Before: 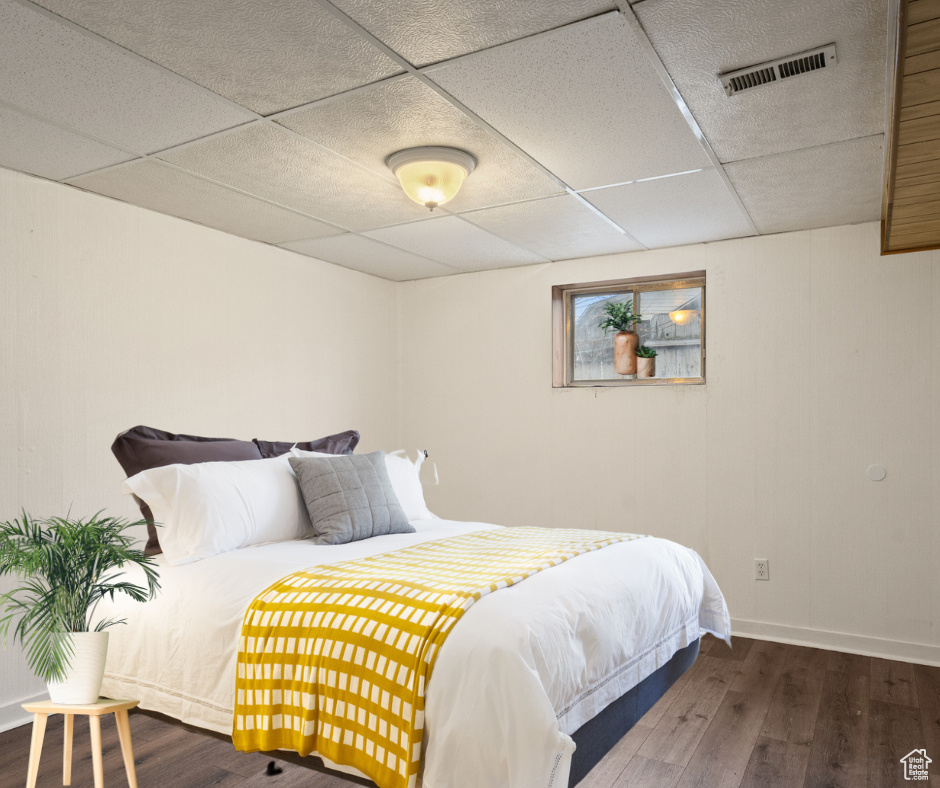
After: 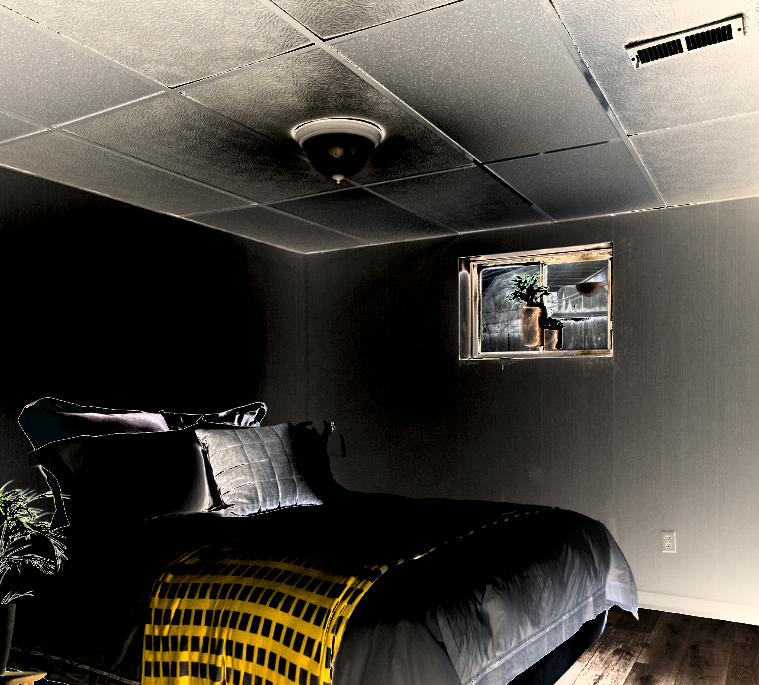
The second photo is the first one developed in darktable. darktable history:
exposure: black level correction 0, exposure 2.356 EV, compensate highlight preservation false
shadows and highlights: shadows 30.59, highlights -62.48, highlights color adjustment 0.531%, soften with gaussian
crop: left 9.996%, top 3.64%, right 9.224%, bottom 9.351%
